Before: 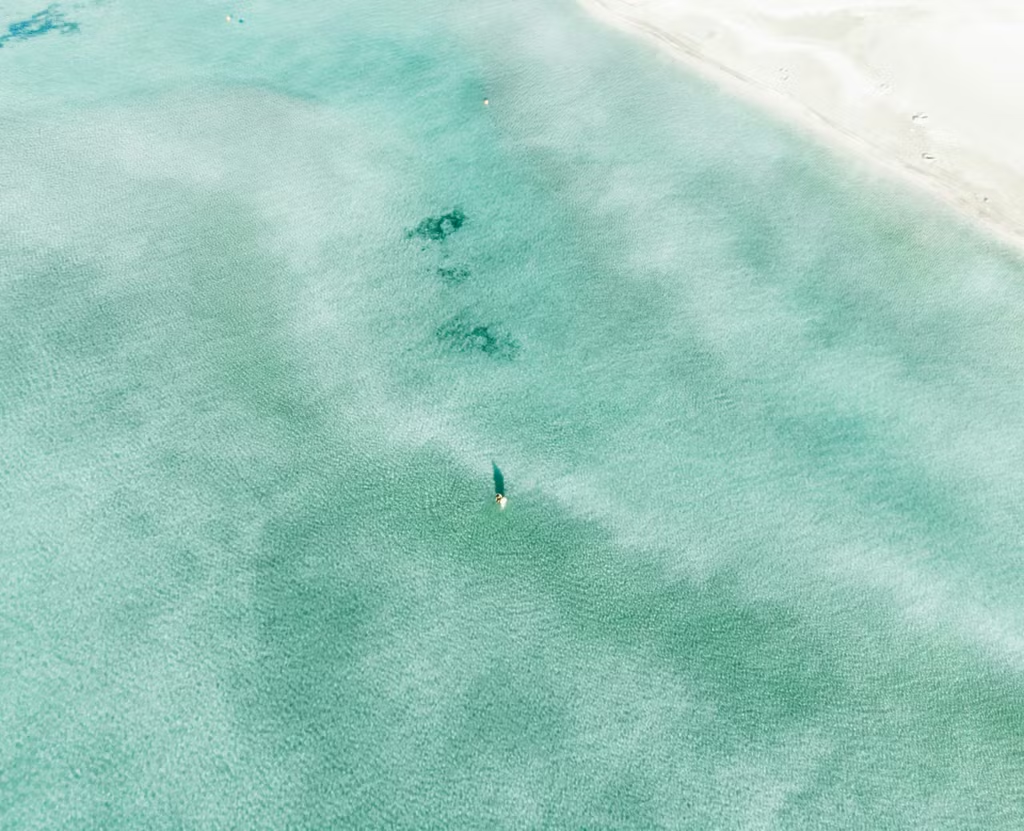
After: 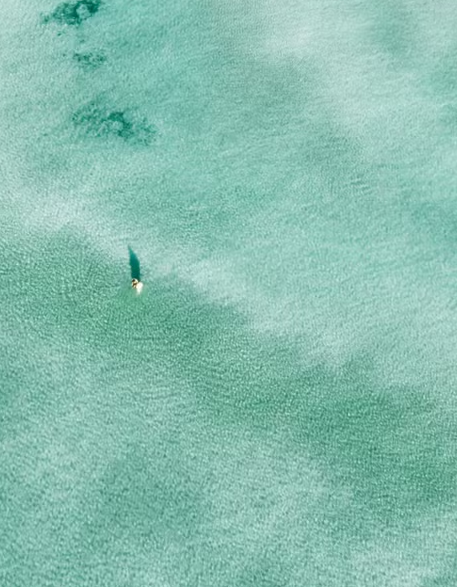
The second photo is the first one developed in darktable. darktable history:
crop: left 35.577%, top 25.939%, right 19.773%, bottom 3.354%
